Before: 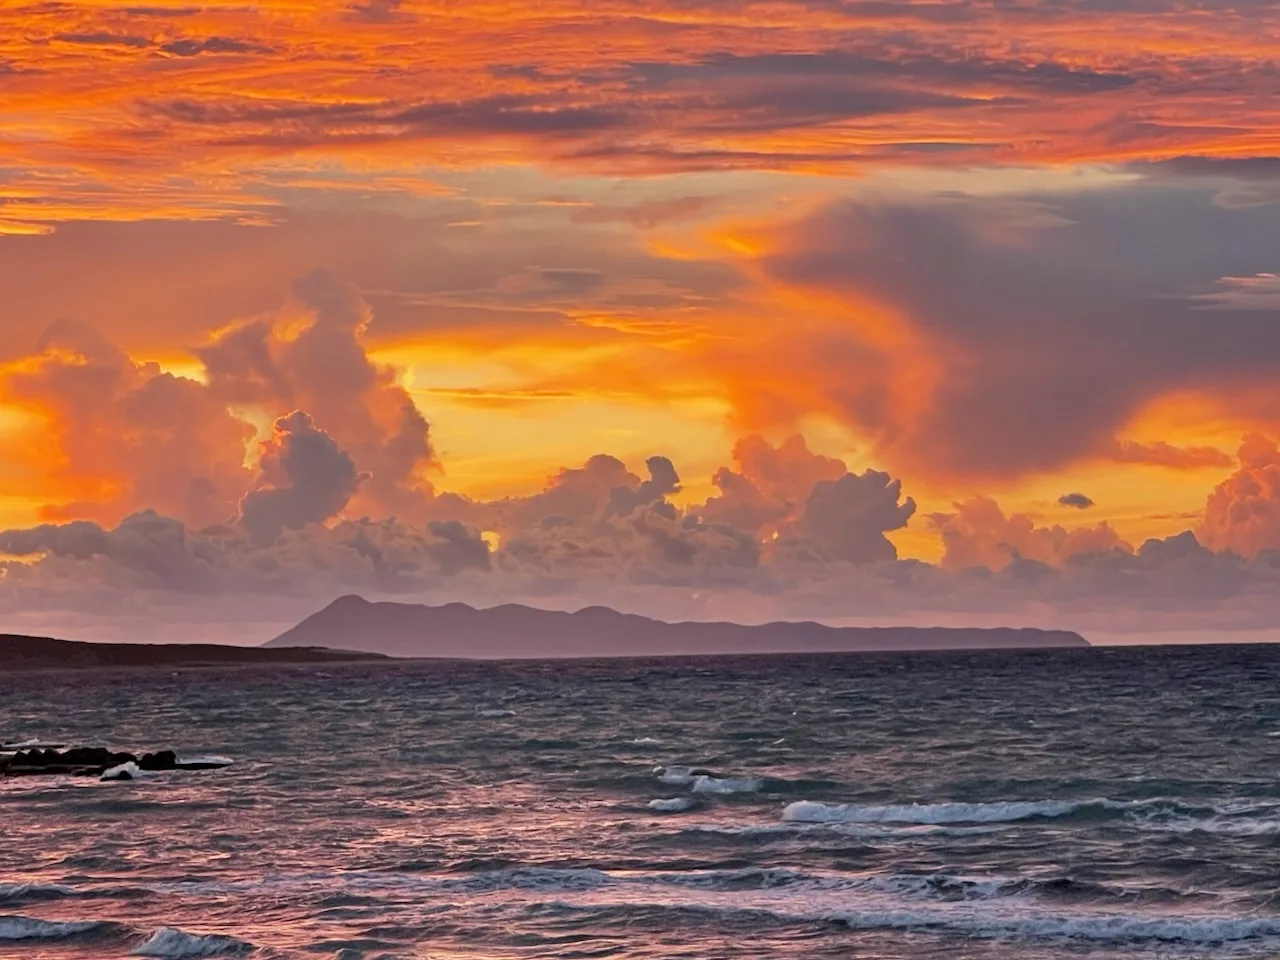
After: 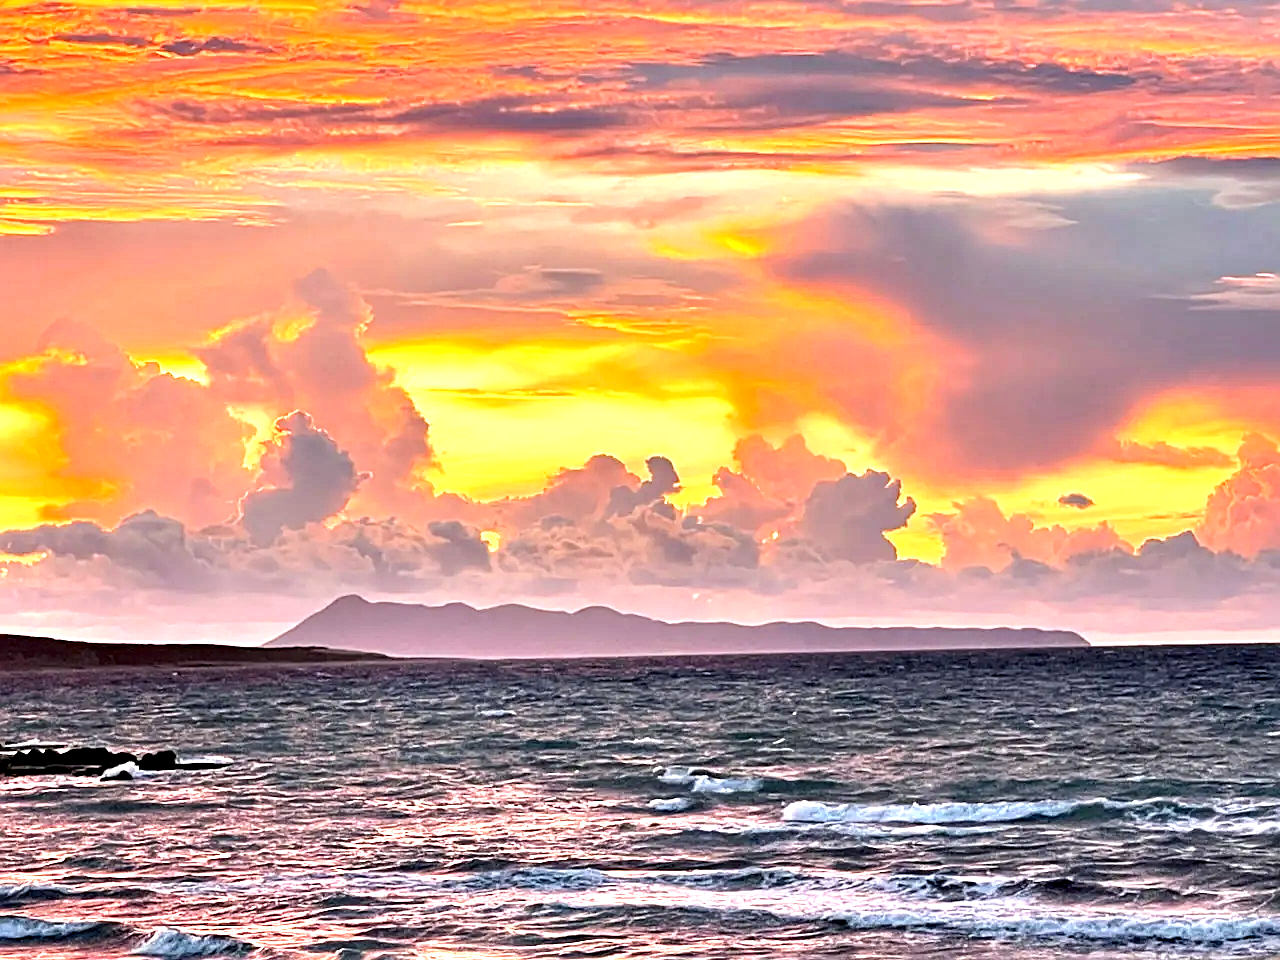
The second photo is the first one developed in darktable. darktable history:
contrast equalizer: y [[0.6 ×6], [0.55 ×6], [0 ×6], [0 ×6], [0 ×6]]
exposure: black level correction 0, exposure 1.28 EV, compensate exposure bias true, compensate highlight preservation false
sharpen: on, module defaults
